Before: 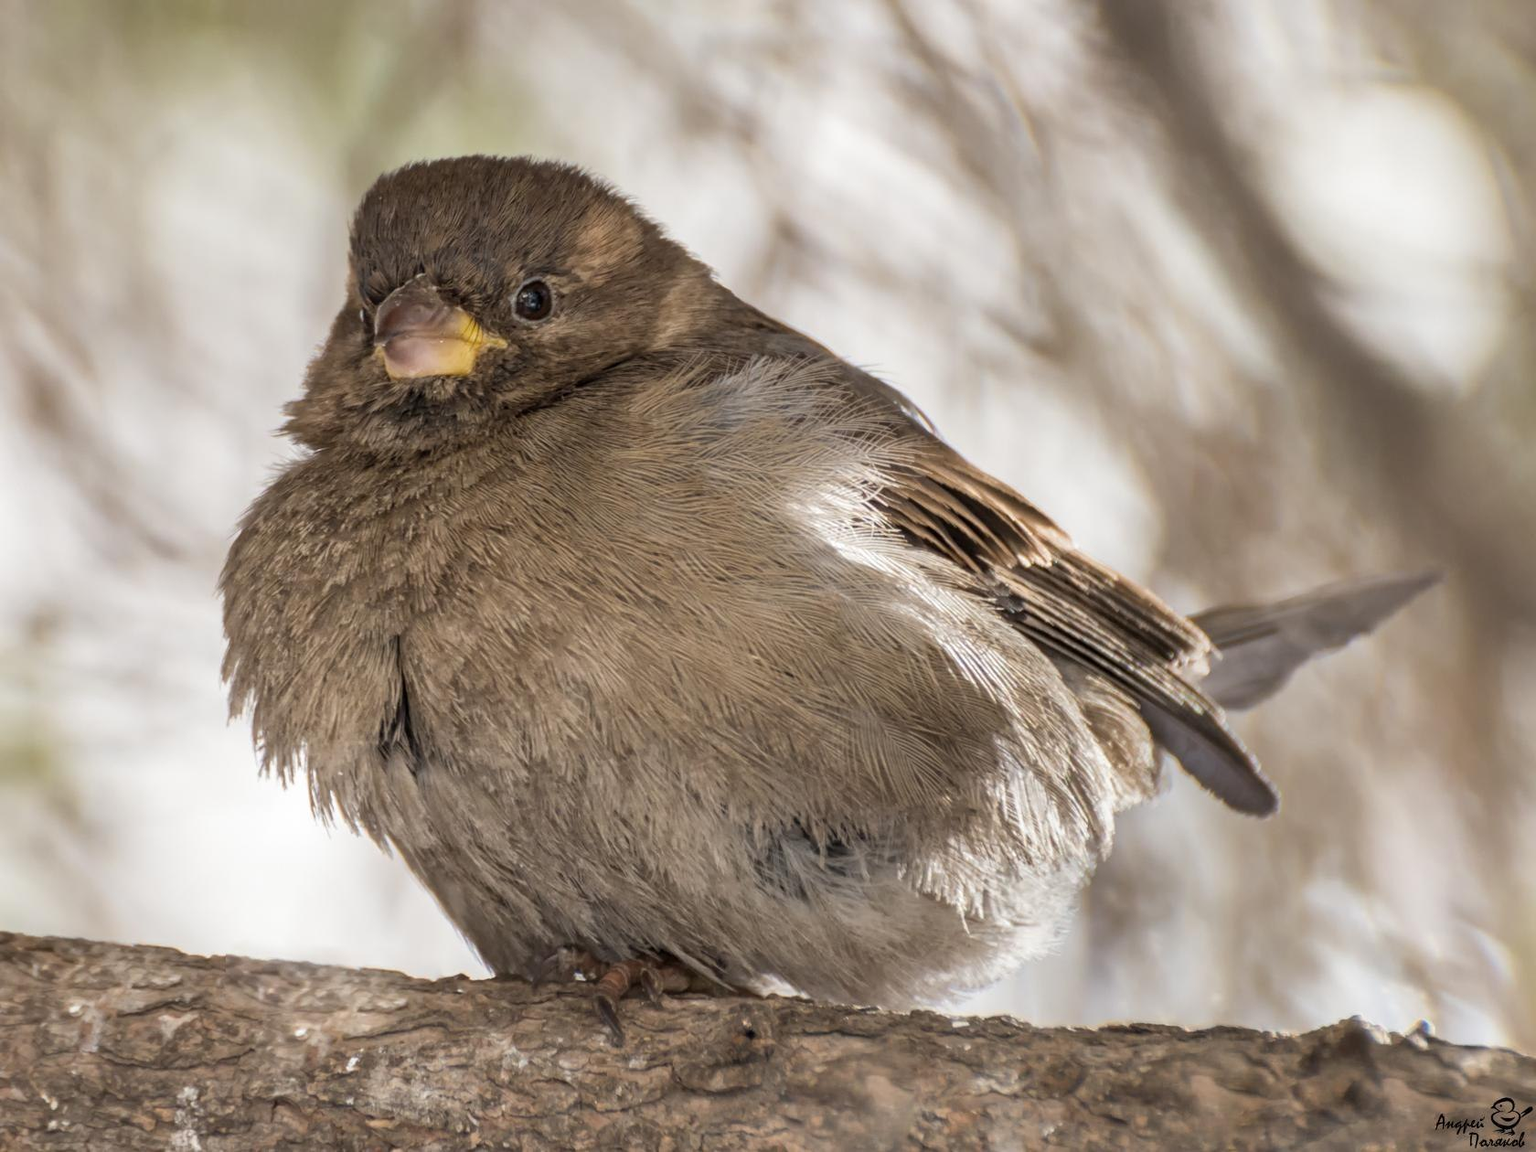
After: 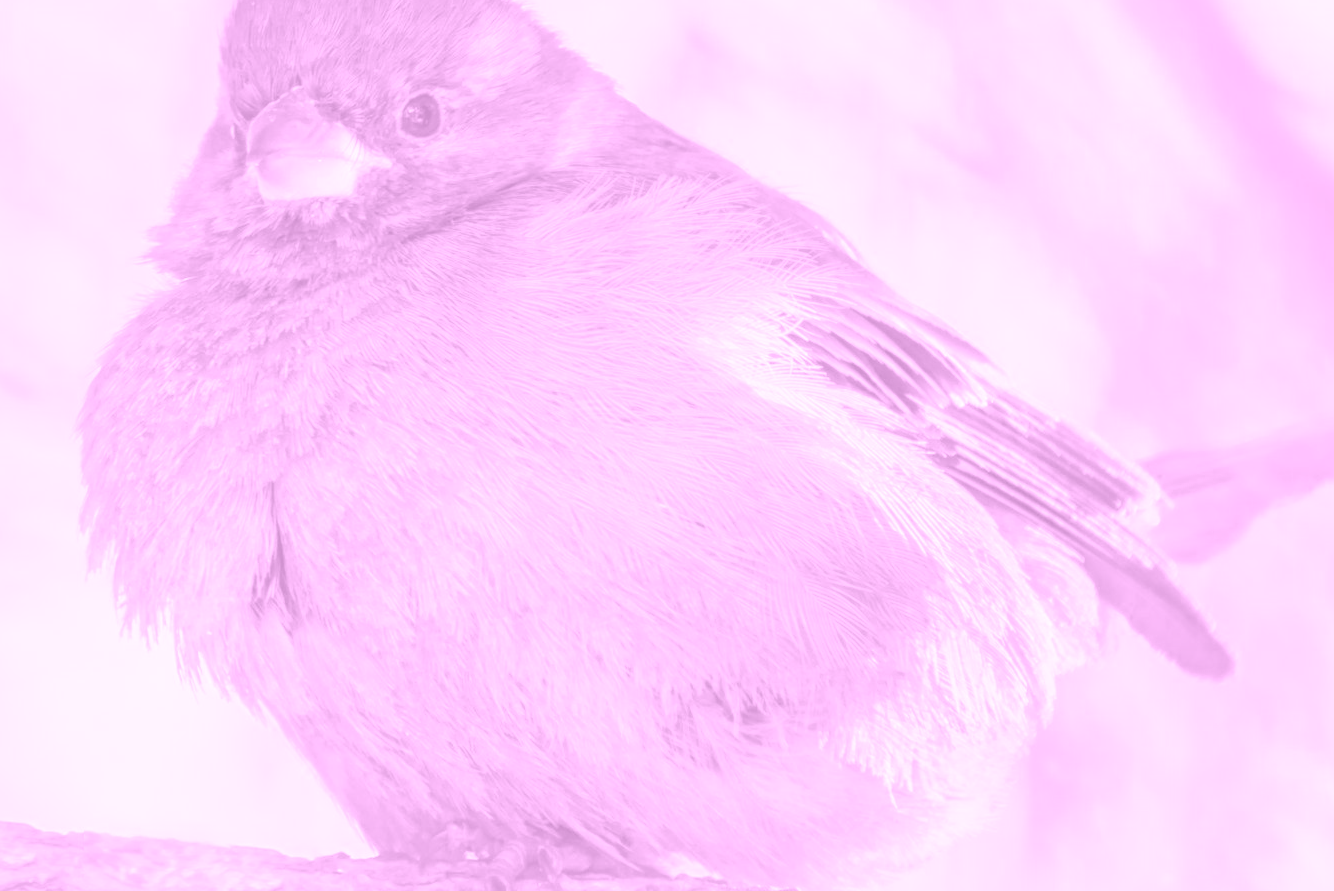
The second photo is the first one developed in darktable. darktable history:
crop: left 9.712%, top 16.928%, right 10.845%, bottom 12.332%
colorize: hue 331.2°, saturation 75%, source mix 30.28%, lightness 70.52%, version 1
exposure: black level correction 0, exposure 0.4 EV, compensate exposure bias true, compensate highlight preservation false
color calibration: output R [1.422, -0.35, -0.252, 0], output G [-0.238, 1.259, -0.084, 0], output B [-0.081, -0.196, 1.58, 0], output brightness [0.49, 0.671, -0.57, 0], illuminant same as pipeline (D50), adaptation none (bypass), saturation algorithm version 1 (2020)
color balance rgb: linear chroma grading › global chroma 15%, perceptual saturation grading › global saturation 30%
